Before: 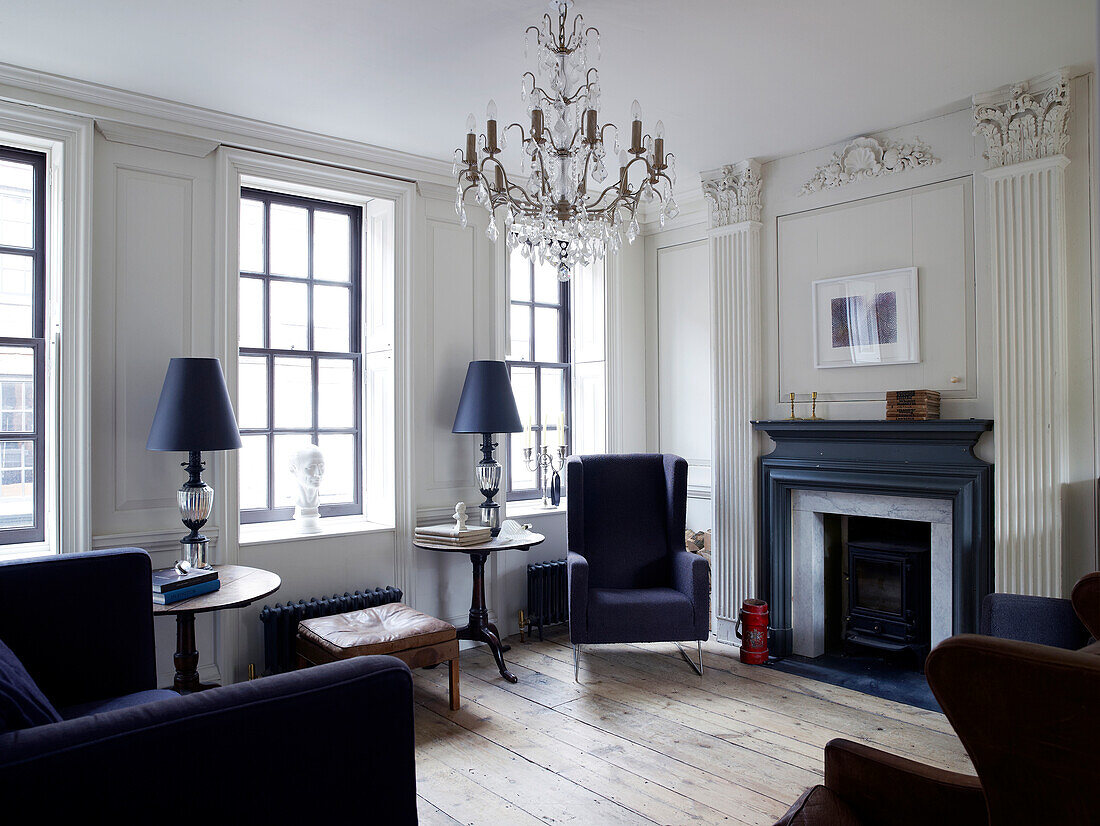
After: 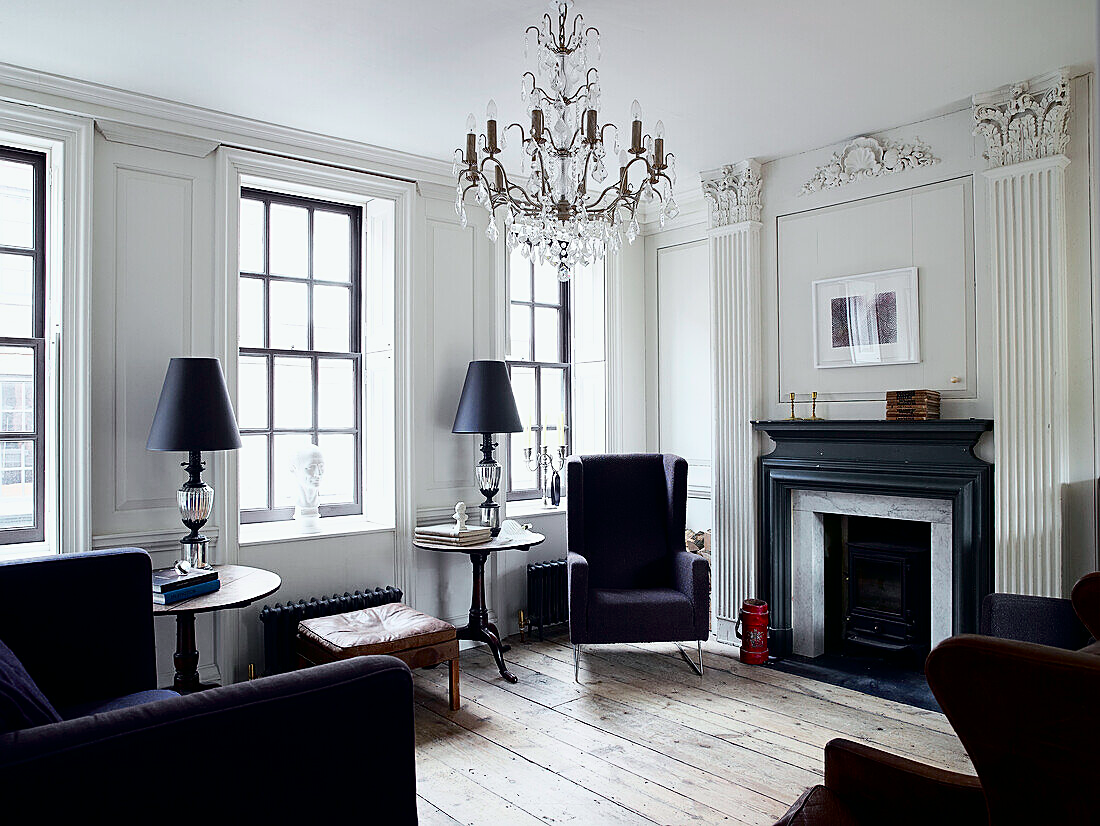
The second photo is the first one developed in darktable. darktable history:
sharpen: on, module defaults
tone curve: curves: ch0 [(0, 0) (0.035, 0.011) (0.133, 0.076) (0.285, 0.265) (0.491, 0.541) (0.617, 0.693) (0.704, 0.77) (0.794, 0.865) (0.895, 0.938) (1, 0.976)]; ch1 [(0, 0) (0.318, 0.278) (0.444, 0.427) (0.502, 0.497) (0.543, 0.547) (0.601, 0.641) (0.746, 0.764) (1, 1)]; ch2 [(0, 0) (0.316, 0.292) (0.381, 0.37) (0.423, 0.448) (0.476, 0.482) (0.502, 0.5) (0.543, 0.547) (0.587, 0.613) (0.642, 0.672) (0.704, 0.727) (0.865, 0.827) (1, 0.951)], color space Lab, independent channels, preserve colors none
